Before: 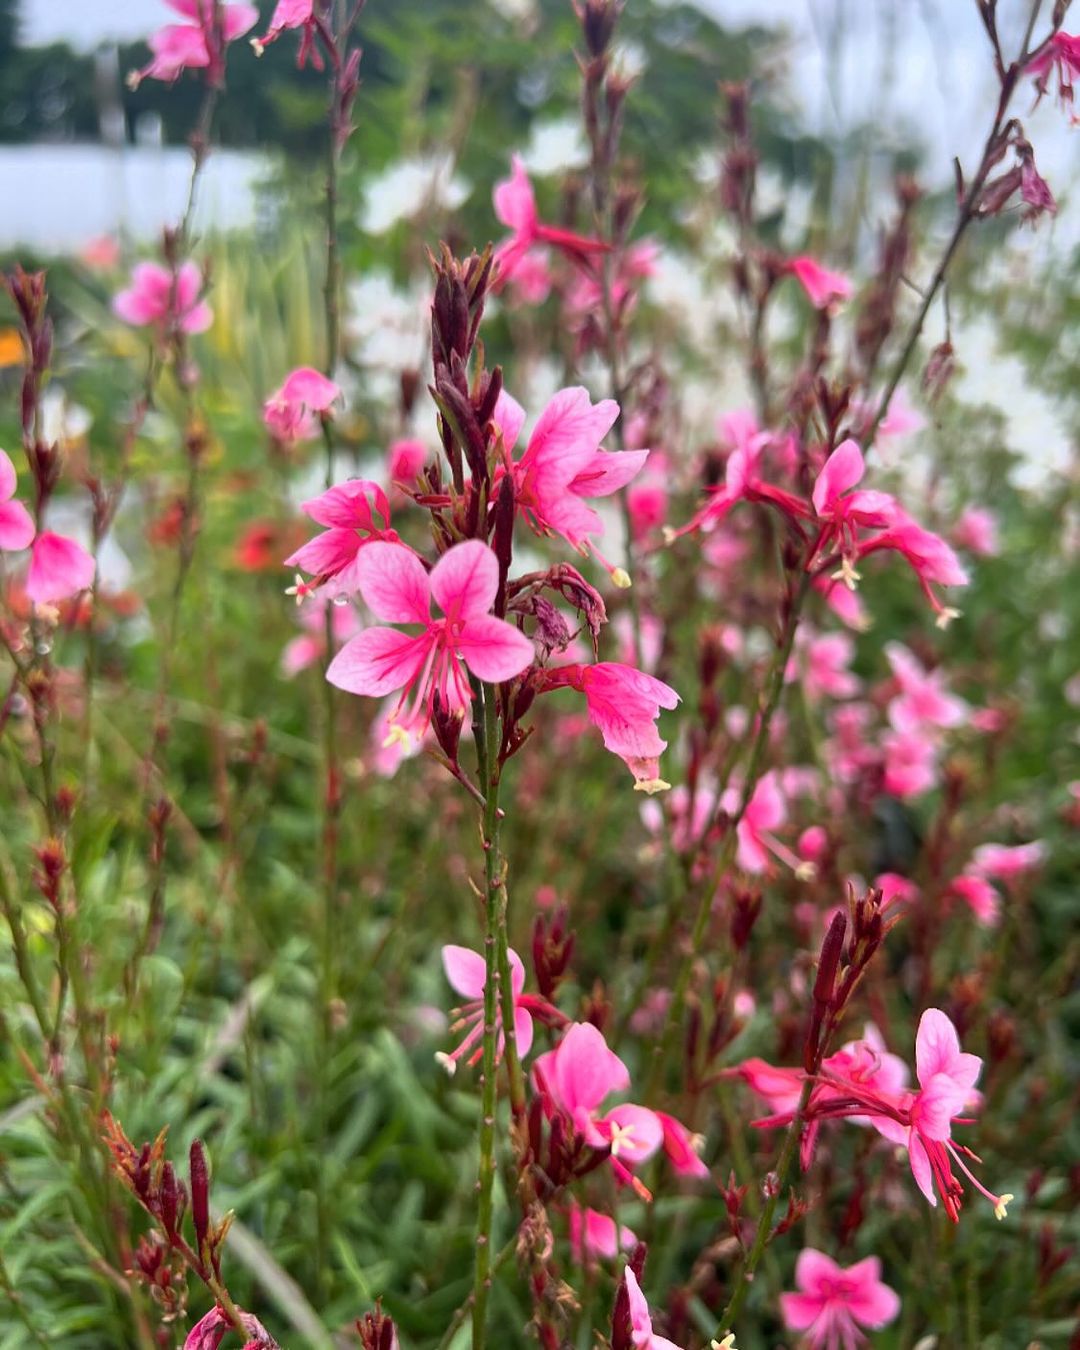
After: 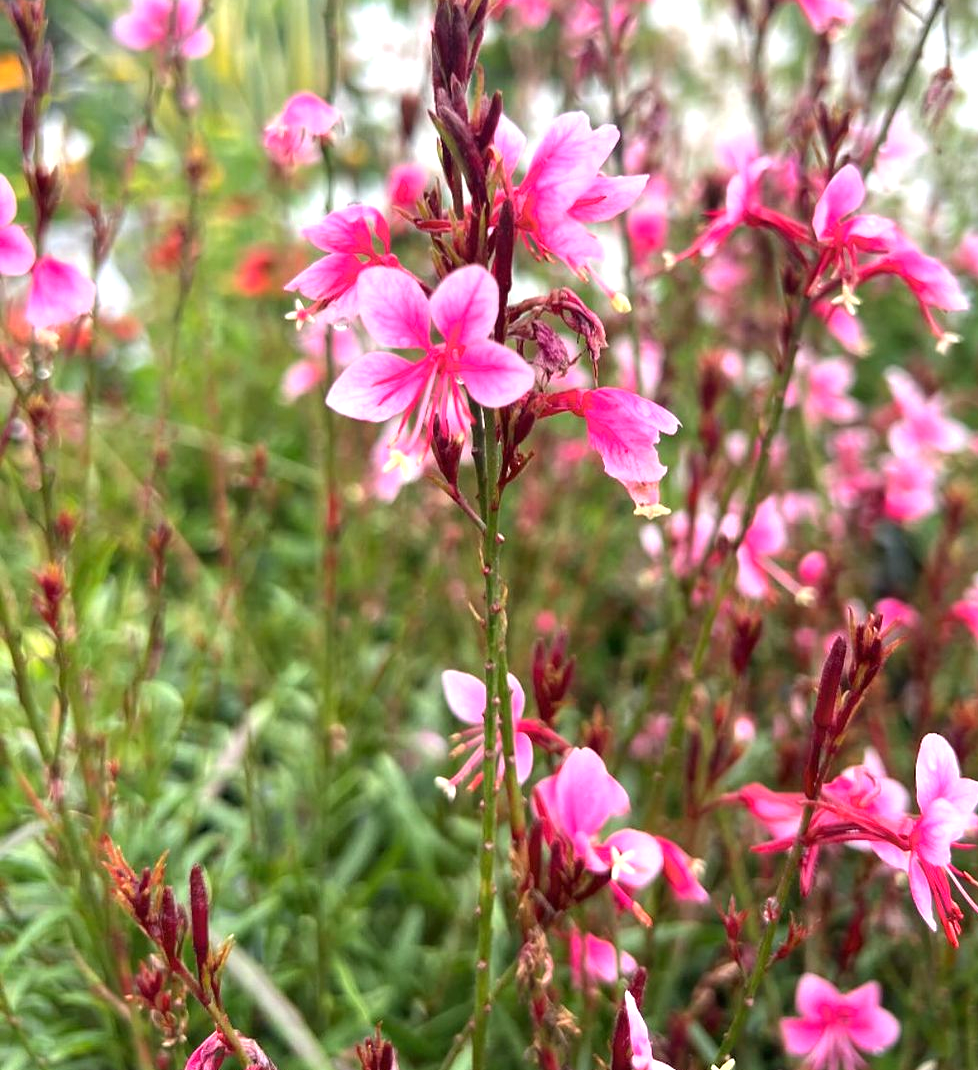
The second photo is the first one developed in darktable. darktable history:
crop: top 20.432%, right 9.402%, bottom 0.239%
exposure: black level correction 0, exposure 0.691 EV, compensate highlight preservation false
